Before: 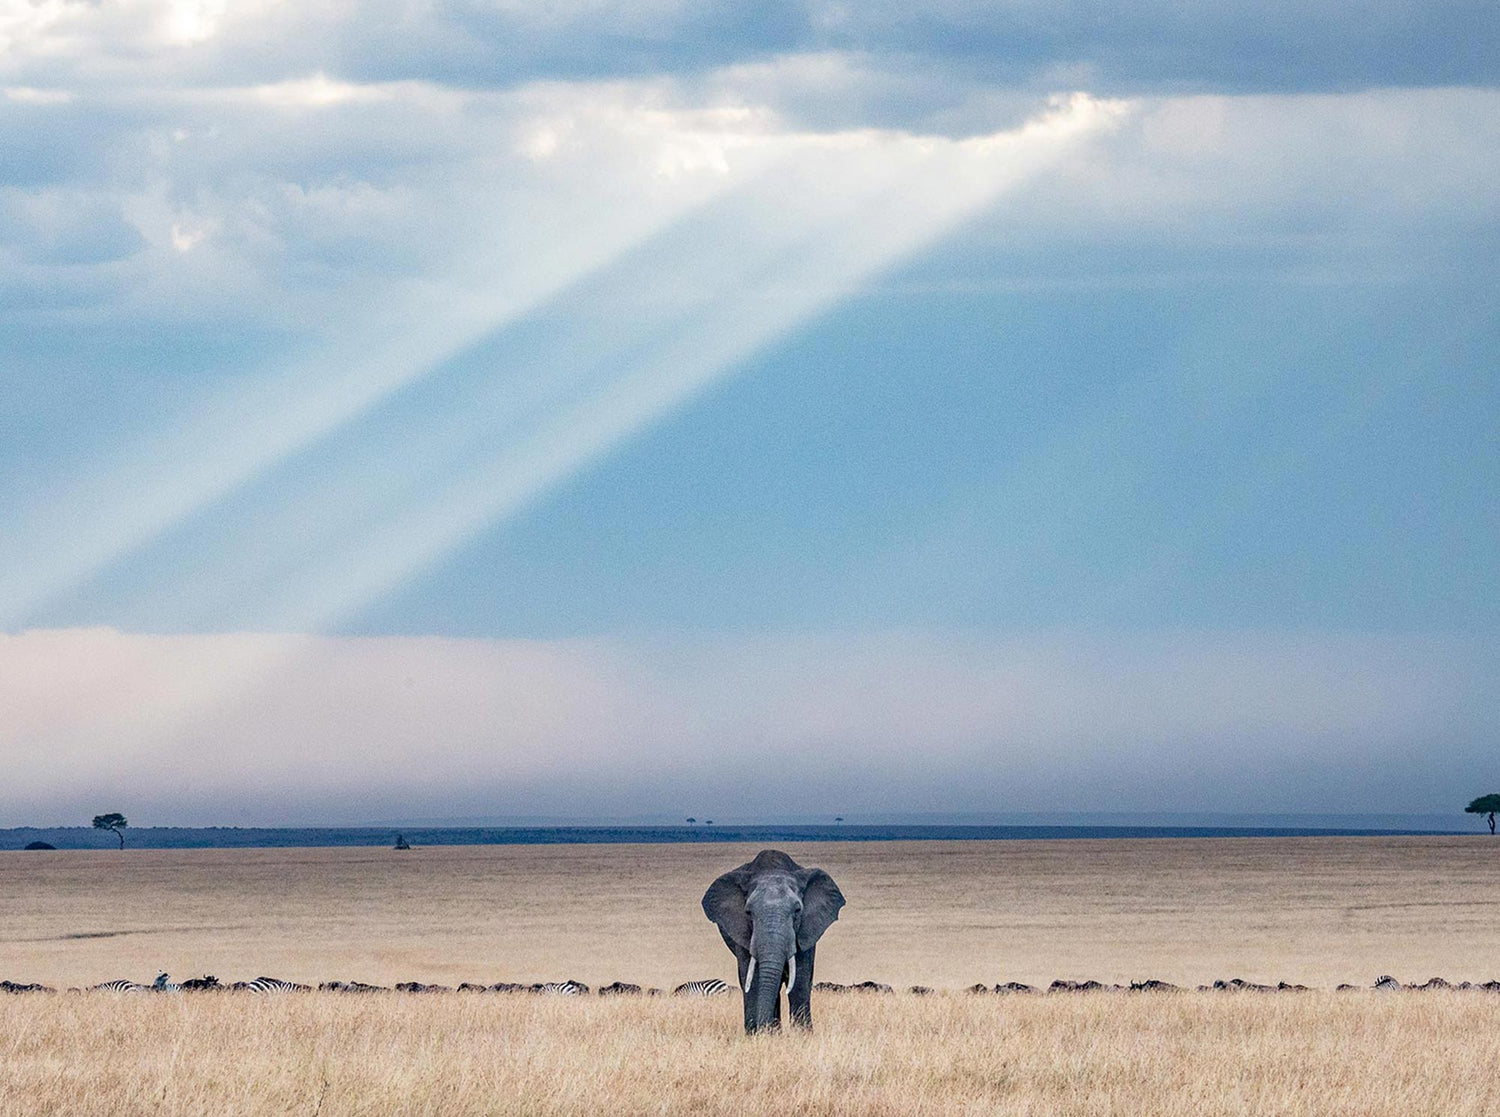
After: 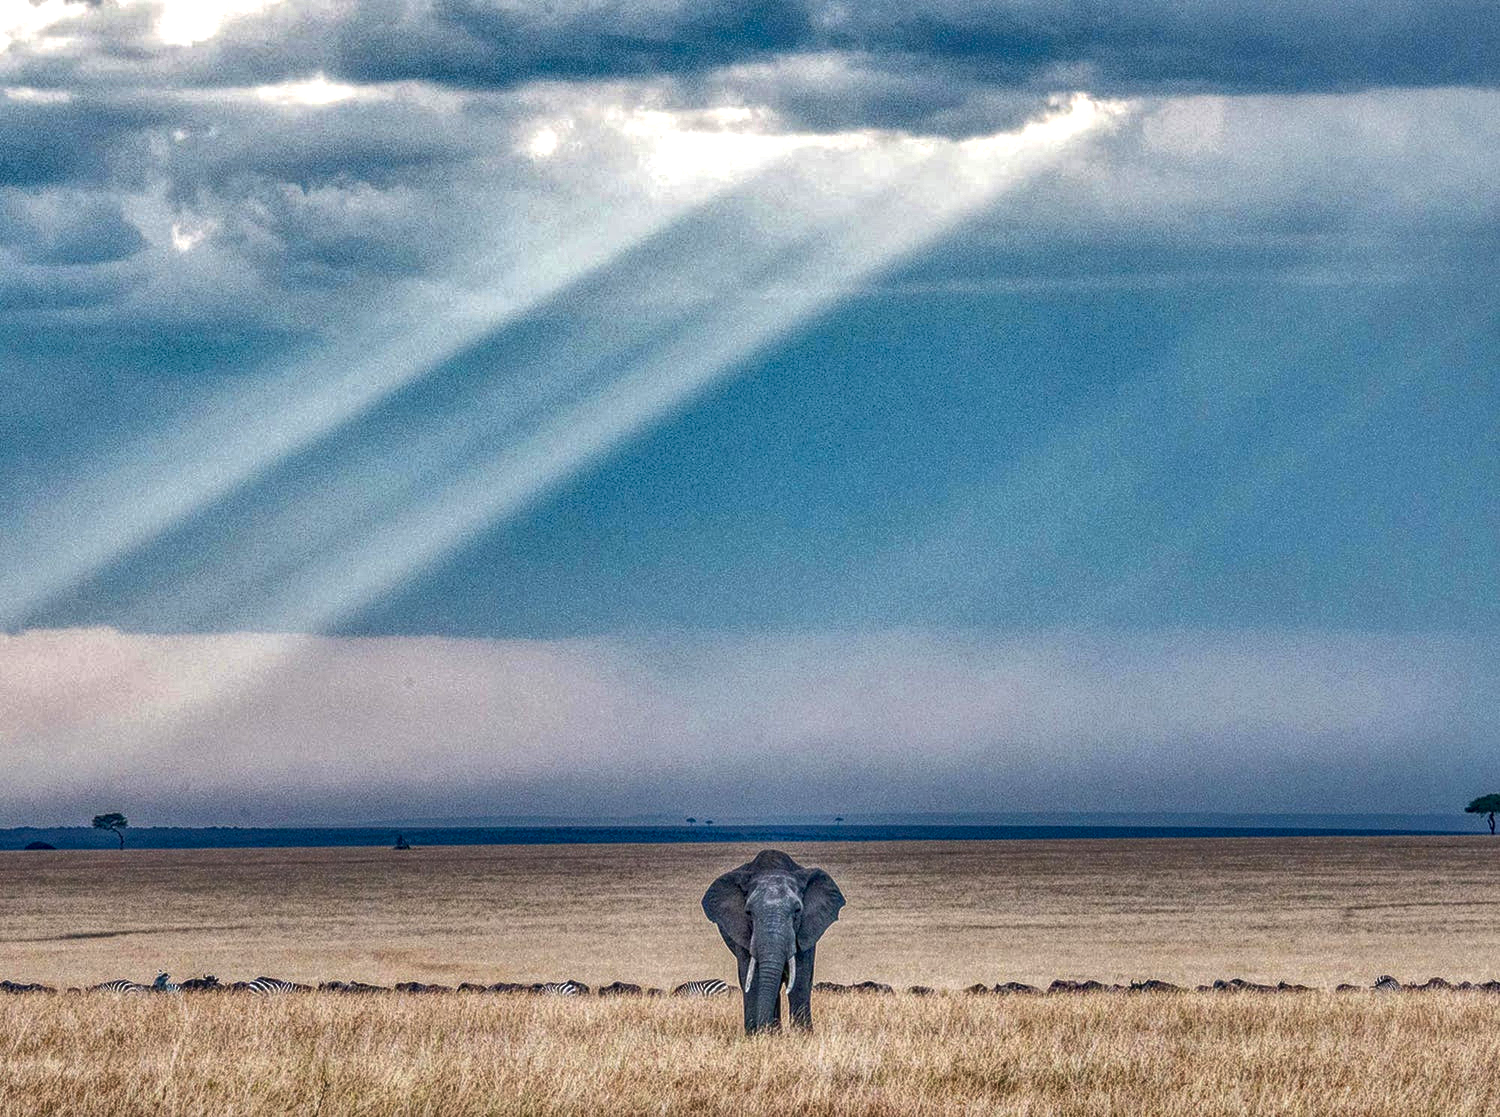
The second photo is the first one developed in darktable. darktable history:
local contrast: highlights 74%, shadows 55%, detail 176%, midtone range 0.207
shadows and highlights: shadows 80.73, white point adjustment -9.07, highlights -61.46, soften with gaussian
exposure: black level correction 0.001, exposure 0.5 EV, compensate exposure bias true, compensate highlight preservation false
